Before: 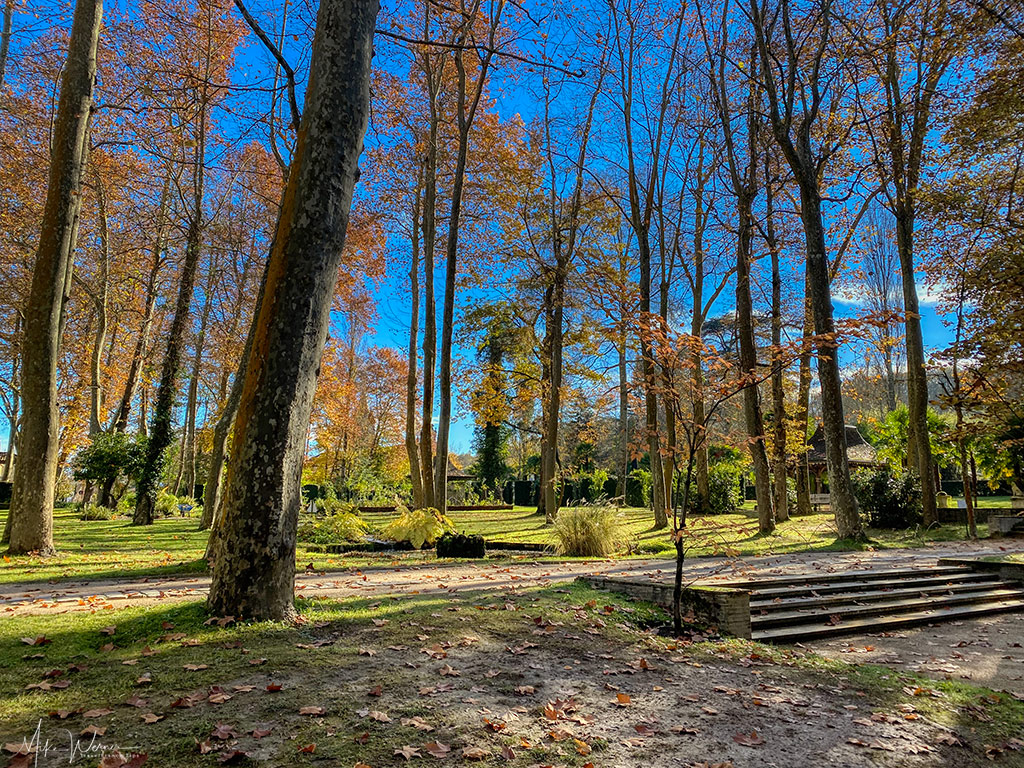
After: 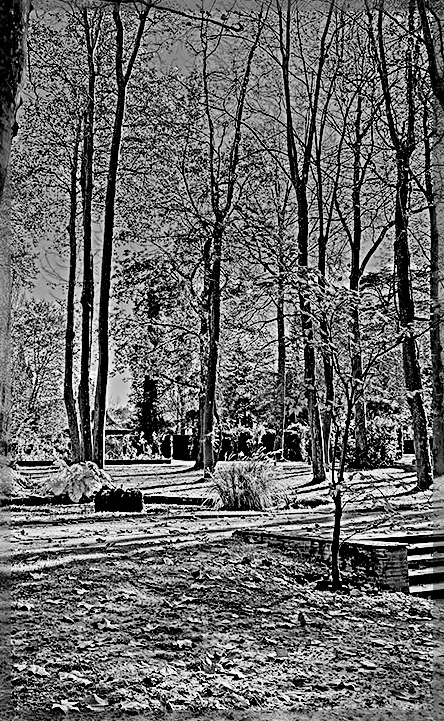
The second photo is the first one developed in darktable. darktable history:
contrast brightness saturation: contrast 0.05, brightness 0.06, saturation 0.01
filmic rgb: black relative exposure -7.65 EV, white relative exposure 4.56 EV, hardness 3.61
white balance: red 0.988, blue 1.017
sharpen: radius 4.001, amount 2
exposure: black level correction 0.01, exposure 0.011 EV, compensate highlight preservation false
crop: left 33.452%, top 6.025%, right 23.155%
monochrome: a -4.13, b 5.16, size 1
